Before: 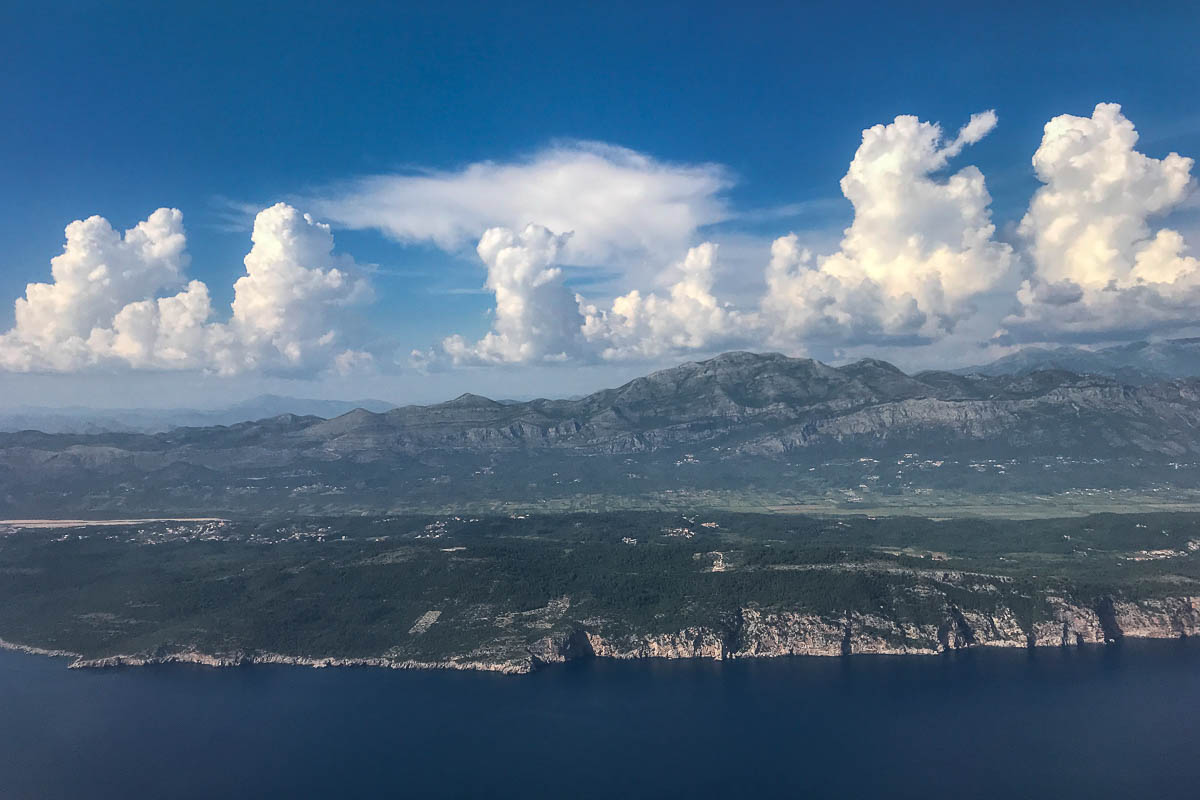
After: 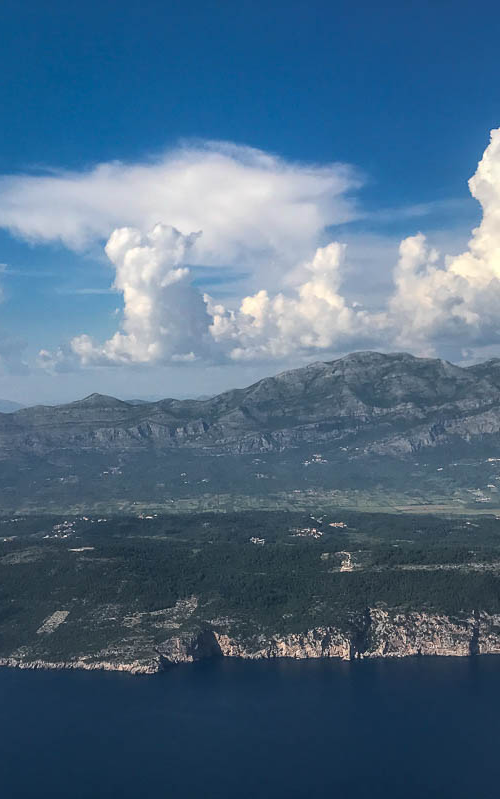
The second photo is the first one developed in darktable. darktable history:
crop: left 31.027%, right 27.232%
